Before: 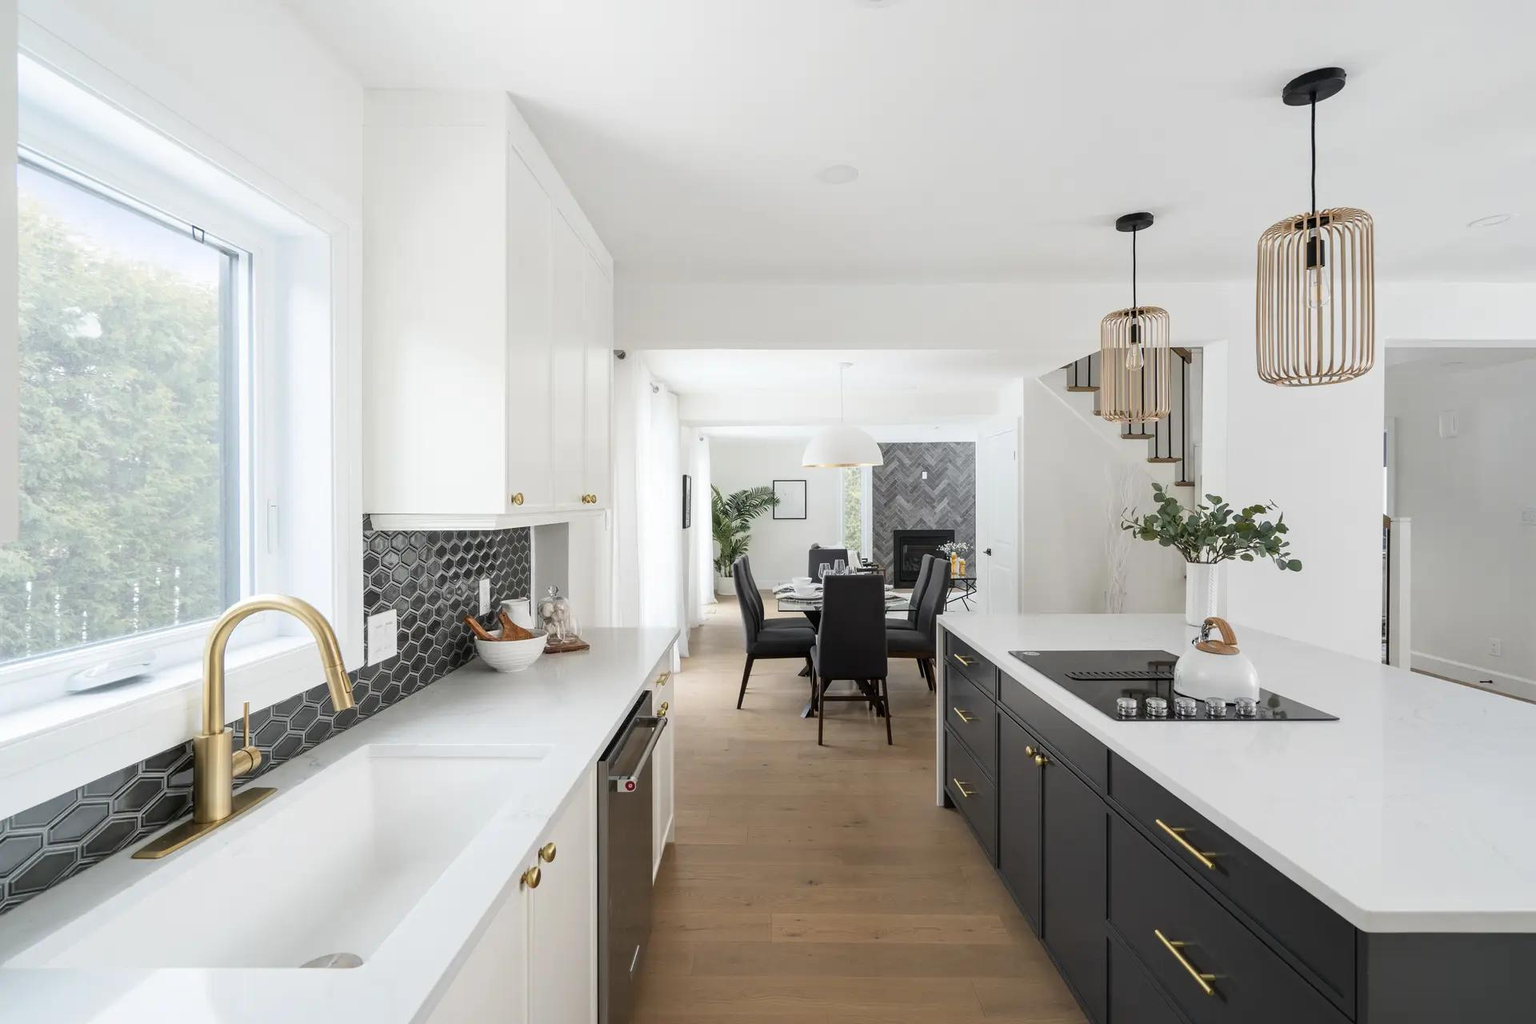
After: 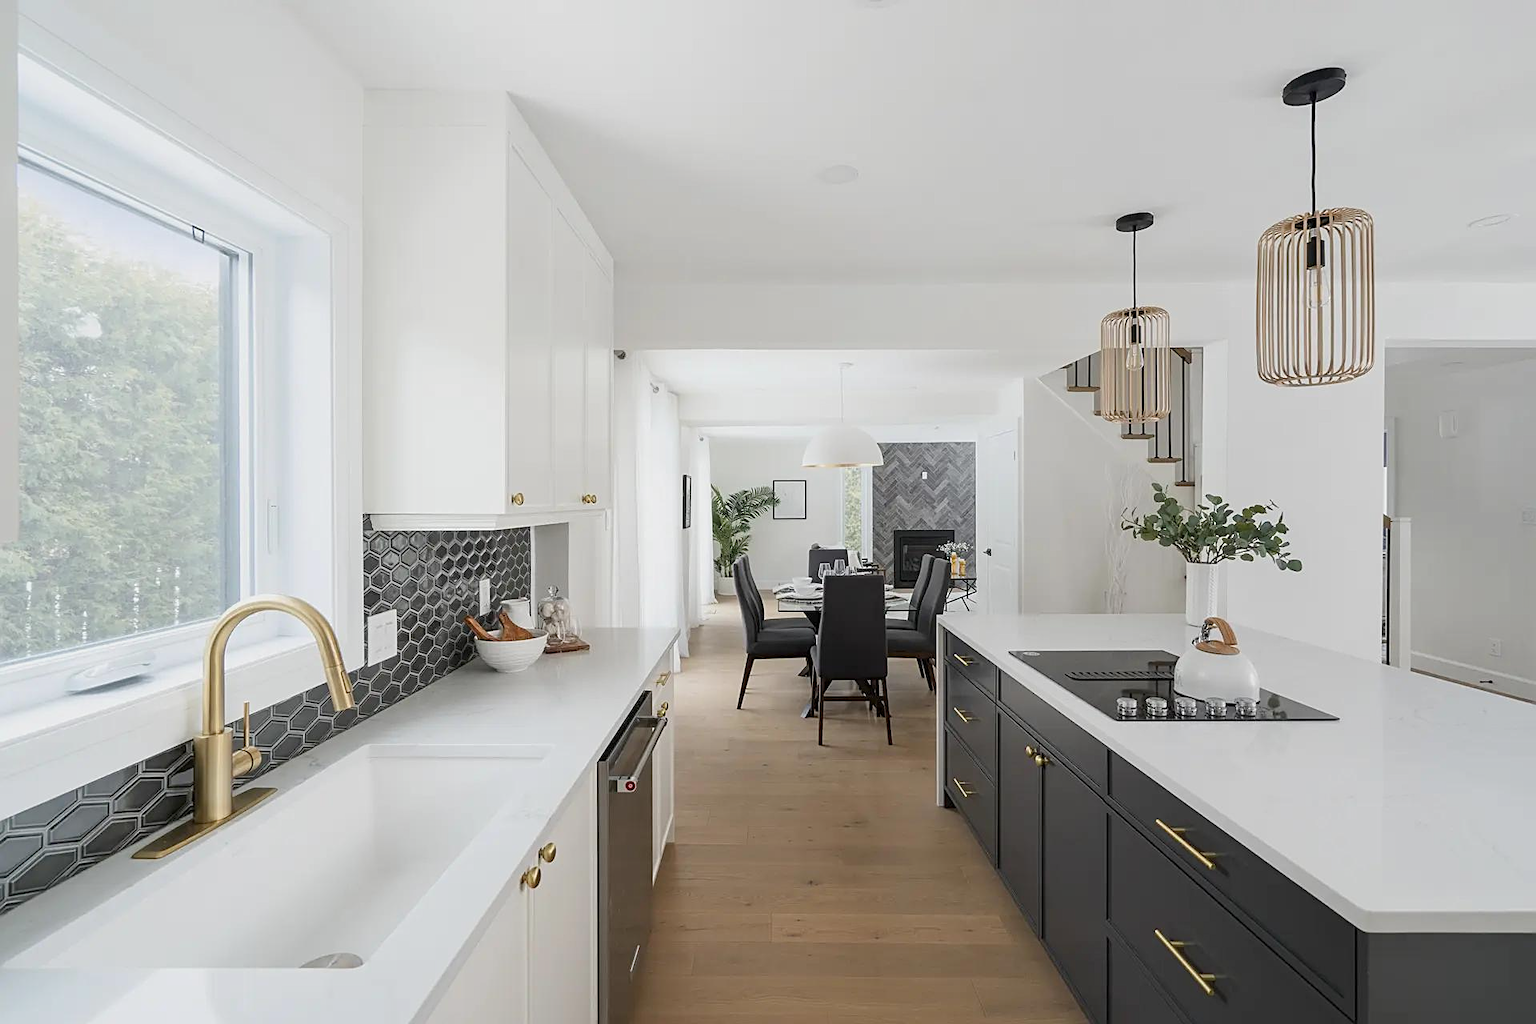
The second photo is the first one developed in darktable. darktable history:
color balance rgb: perceptual saturation grading › global saturation -1.883%, perceptual saturation grading › highlights -8.099%, perceptual saturation grading › mid-tones 8.679%, perceptual saturation grading › shadows 3.373%, contrast -9.782%
sharpen: on, module defaults
